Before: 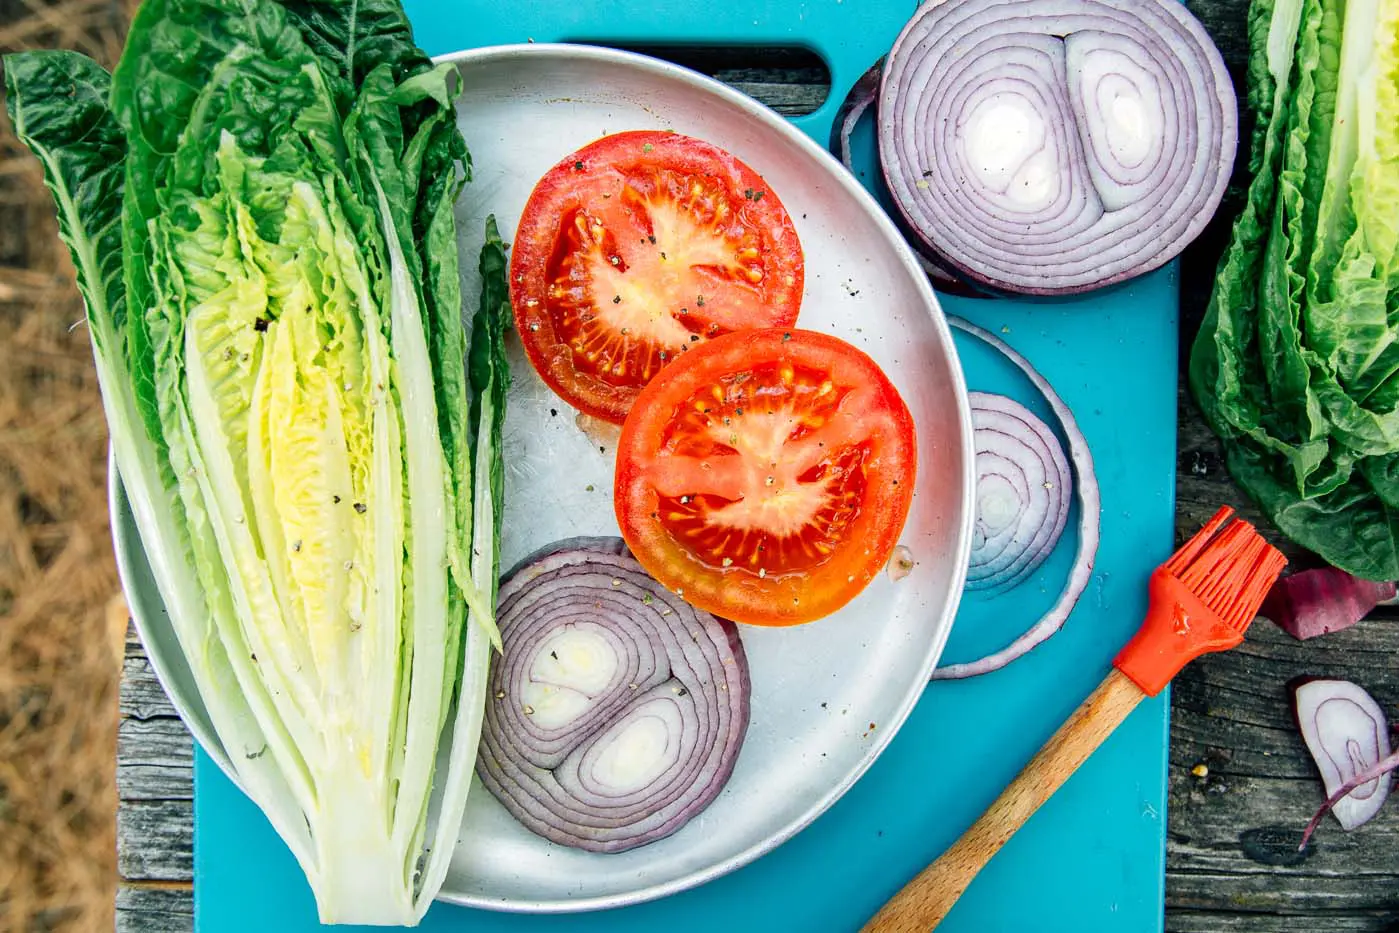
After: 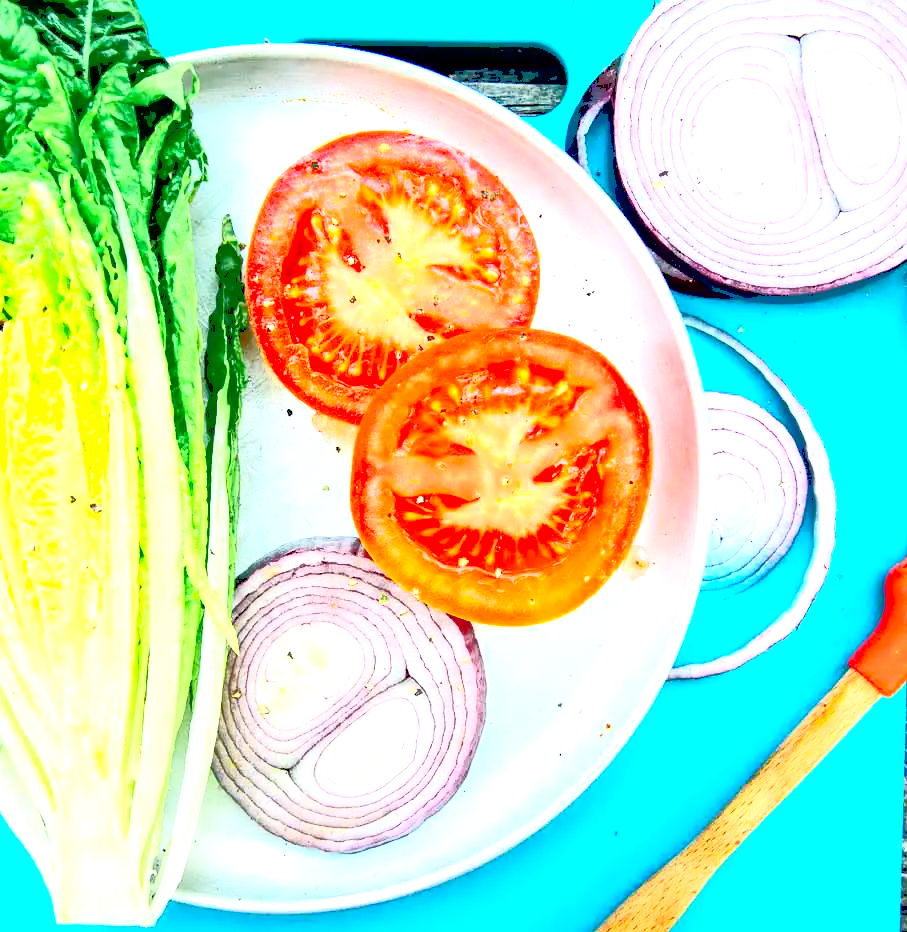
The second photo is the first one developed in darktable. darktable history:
tone curve: curves: ch0 [(0, 0) (0.003, 0.319) (0.011, 0.319) (0.025, 0.323) (0.044, 0.323) (0.069, 0.327) (0.1, 0.33) (0.136, 0.338) (0.177, 0.348) (0.224, 0.361) (0.277, 0.374) (0.335, 0.398) (0.399, 0.444) (0.468, 0.516) (0.543, 0.595) (0.623, 0.694) (0.709, 0.793) (0.801, 0.883) (0.898, 0.942) (1, 1)], color space Lab, independent channels, preserve colors none
crop and rotate: left 18.915%, right 16.204%
exposure: black level correction 0.011, exposure 1.077 EV, compensate highlight preservation false
contrast brightness saturation: contrast 0.203, brightness 0.161, saturation 0.216
